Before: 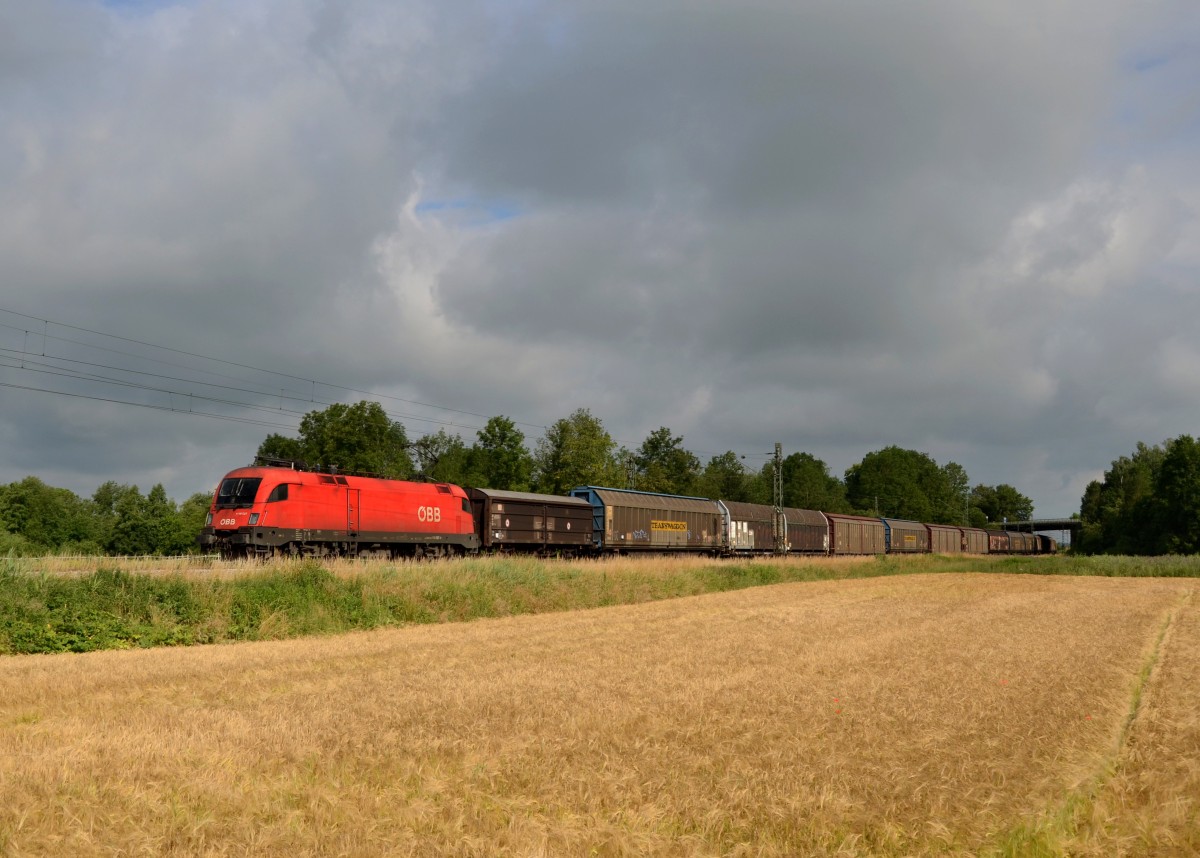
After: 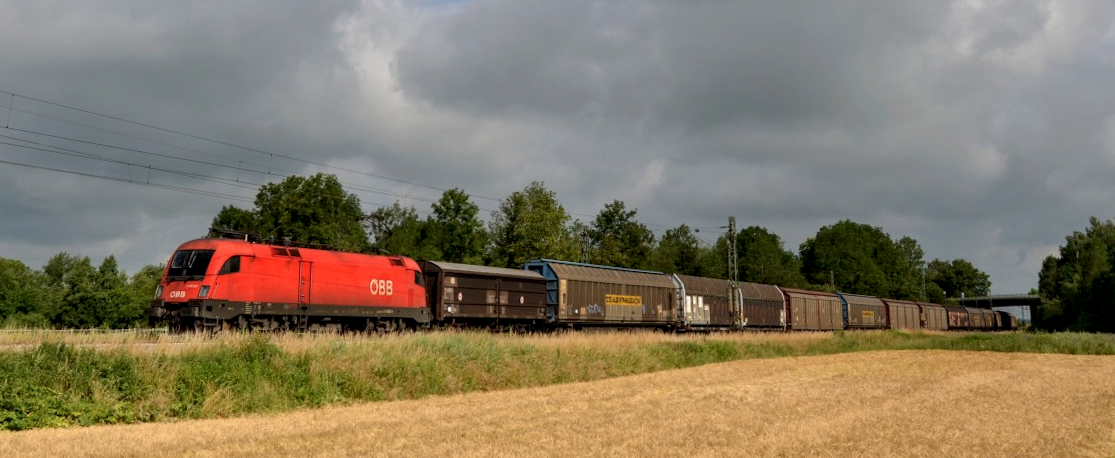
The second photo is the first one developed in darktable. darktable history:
rotate and perspective: rotation 0.215°, lens shift (vertical) -0.139, crop left 0.069, crop right 0.939, crop top 0.002, crop bottom 0.996
local contrast: detail 130%
crop and rotate: top 23.043%, bottom 23.437%
